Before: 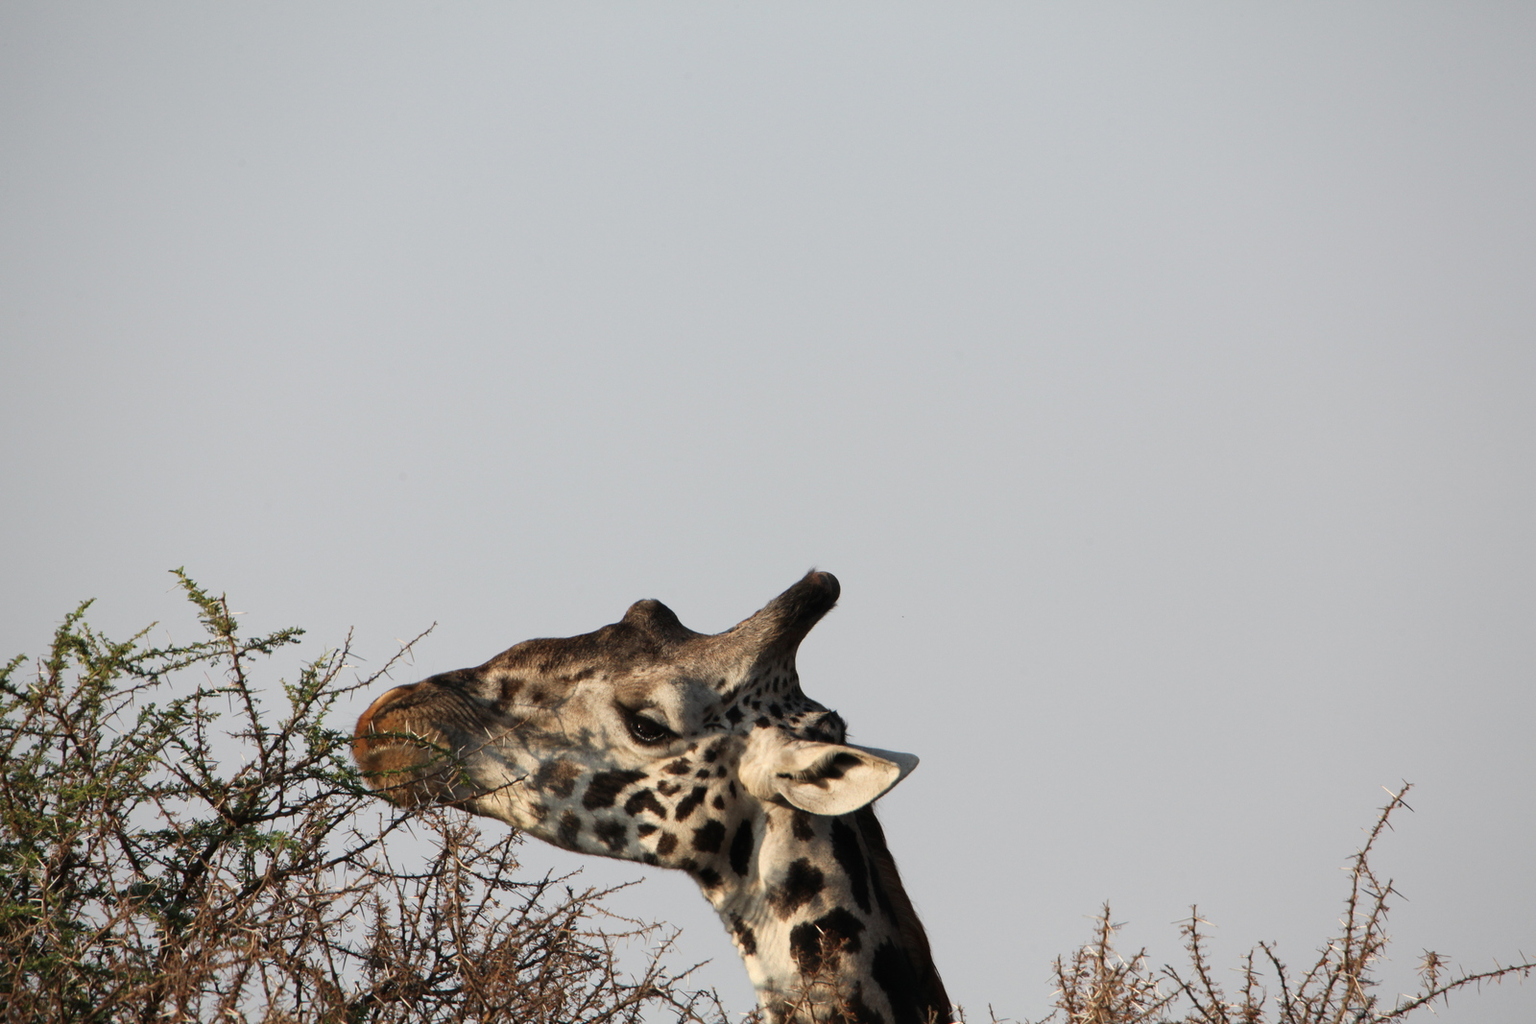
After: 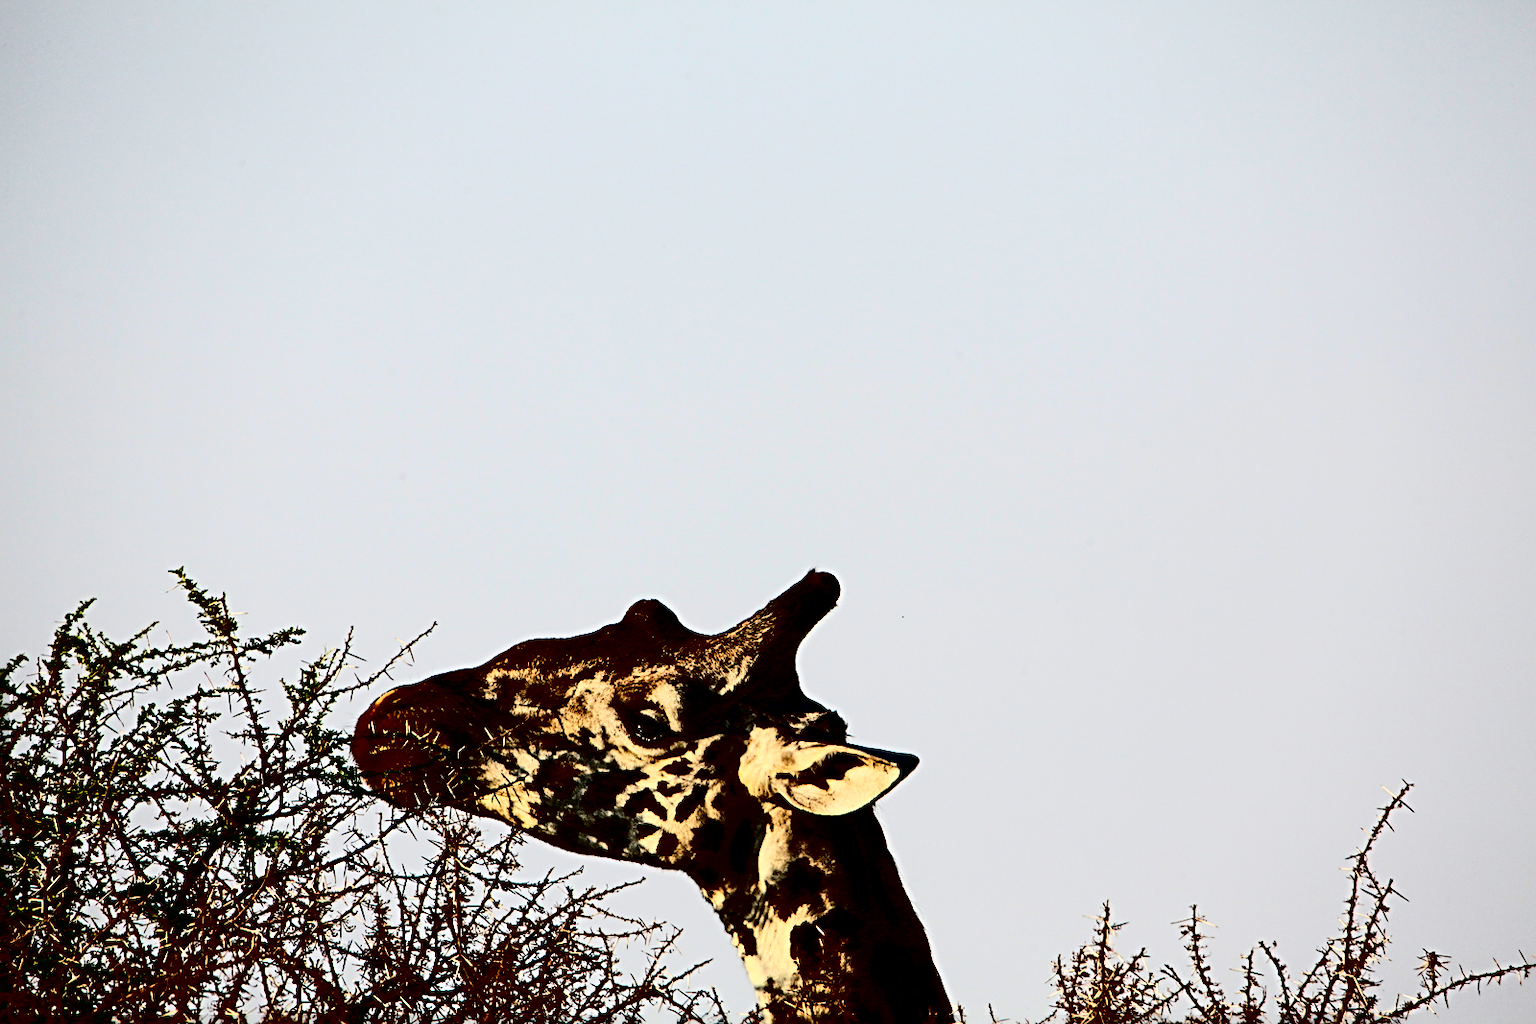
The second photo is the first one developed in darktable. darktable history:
contrast brightness saturation: contrast 0.782, brightness -0.984, saturation 0.988
sharpen: radius 3.721, amount 0.944
